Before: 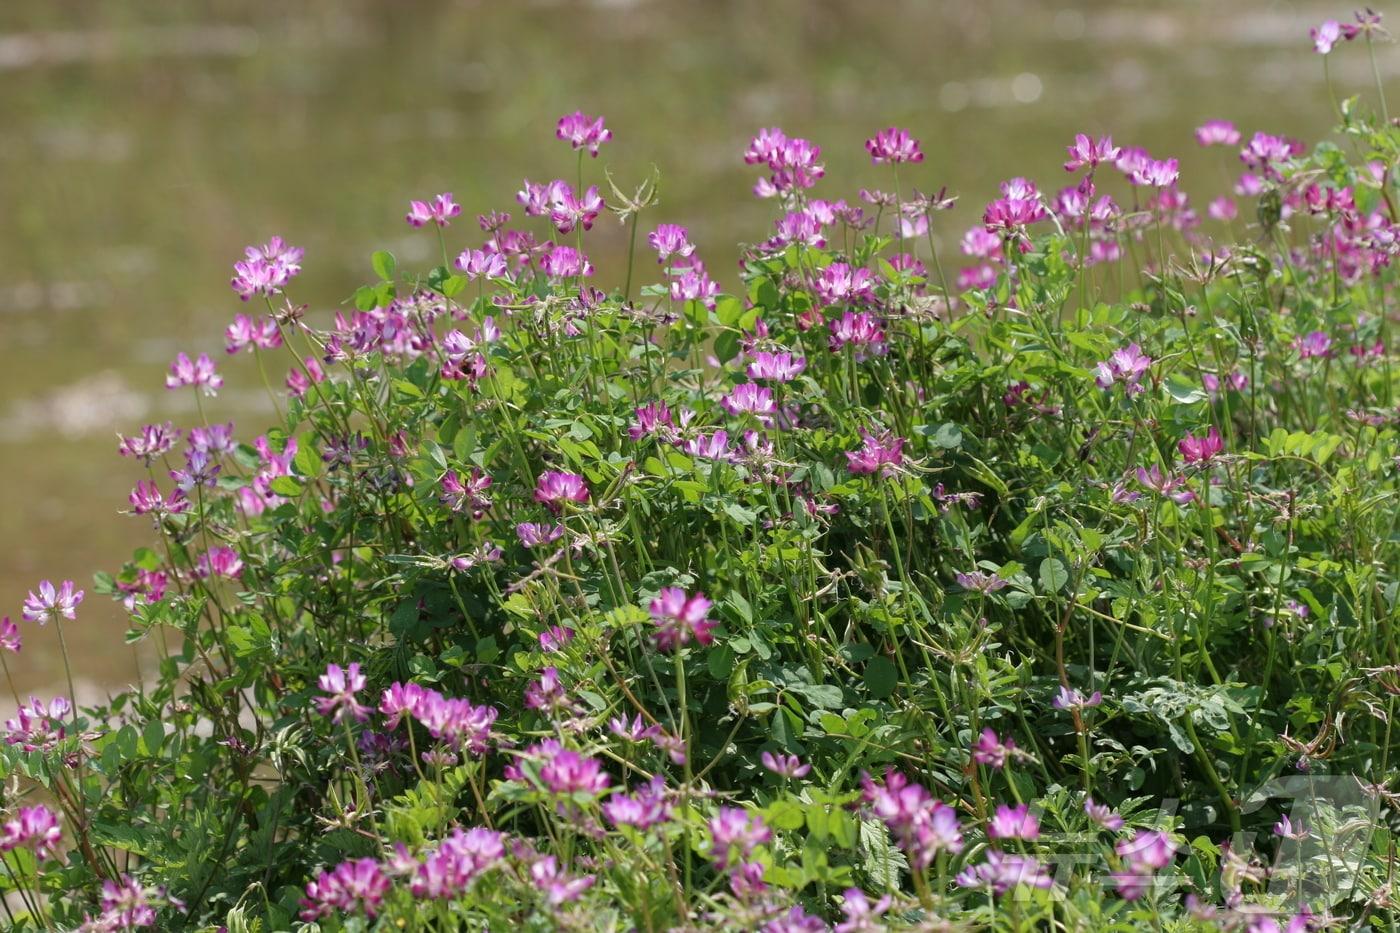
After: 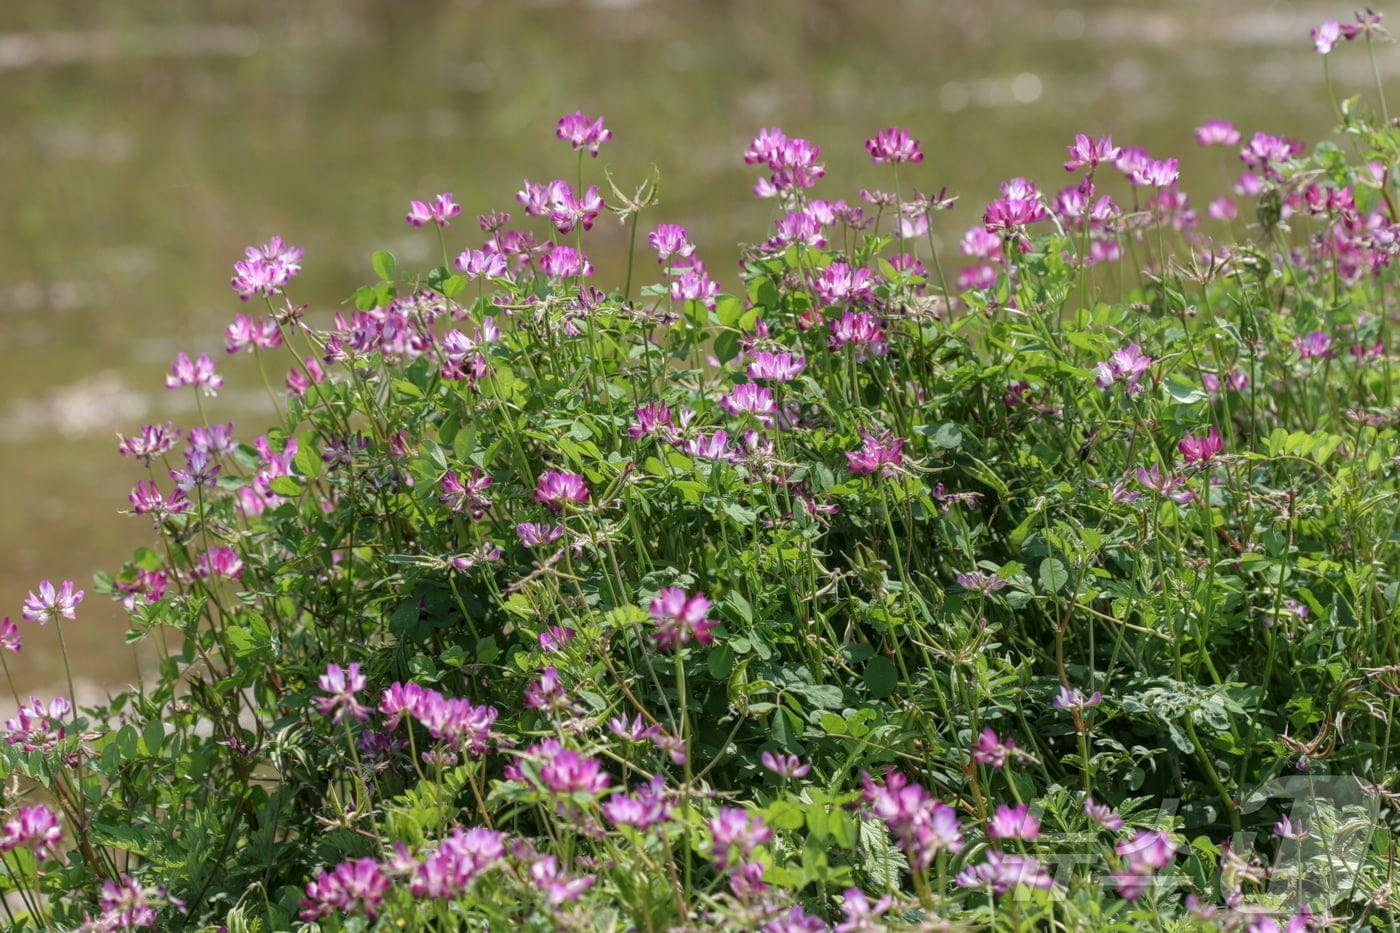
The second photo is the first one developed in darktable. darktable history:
local contrast: on, module defaults
contrast equalizer: octaves 7, y [[0.6 ×6], [0.55 ×6], [0 ×6], [0 ×6], [0 ×6]], mix -0.2
